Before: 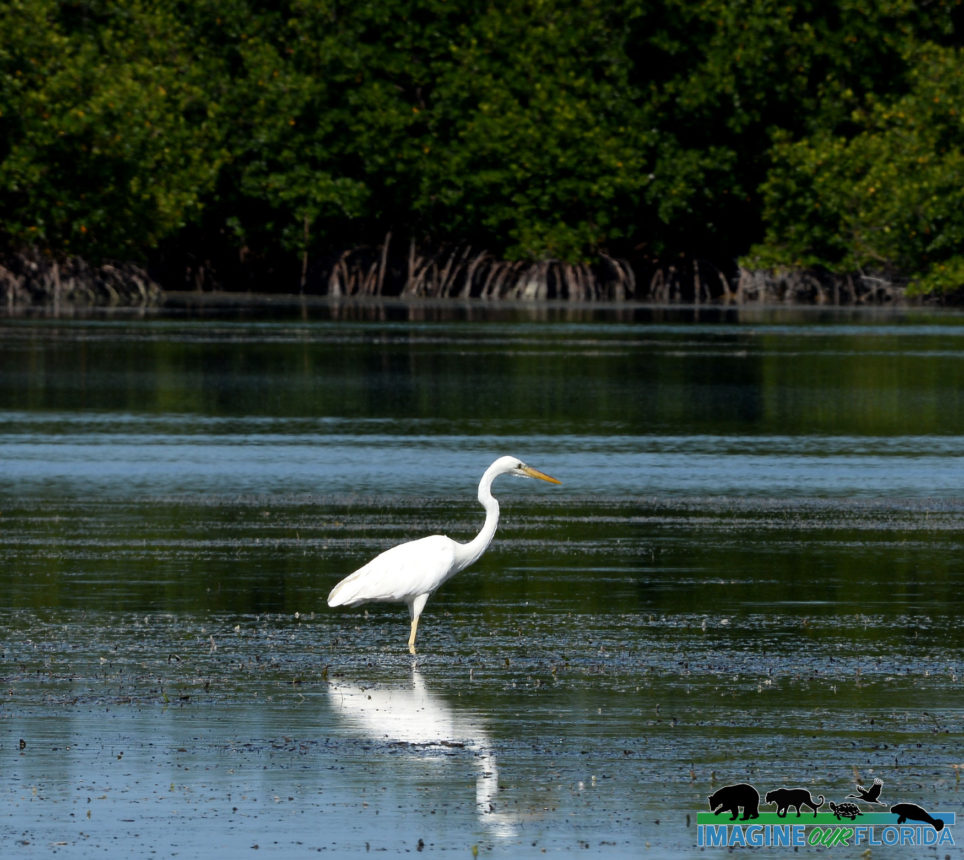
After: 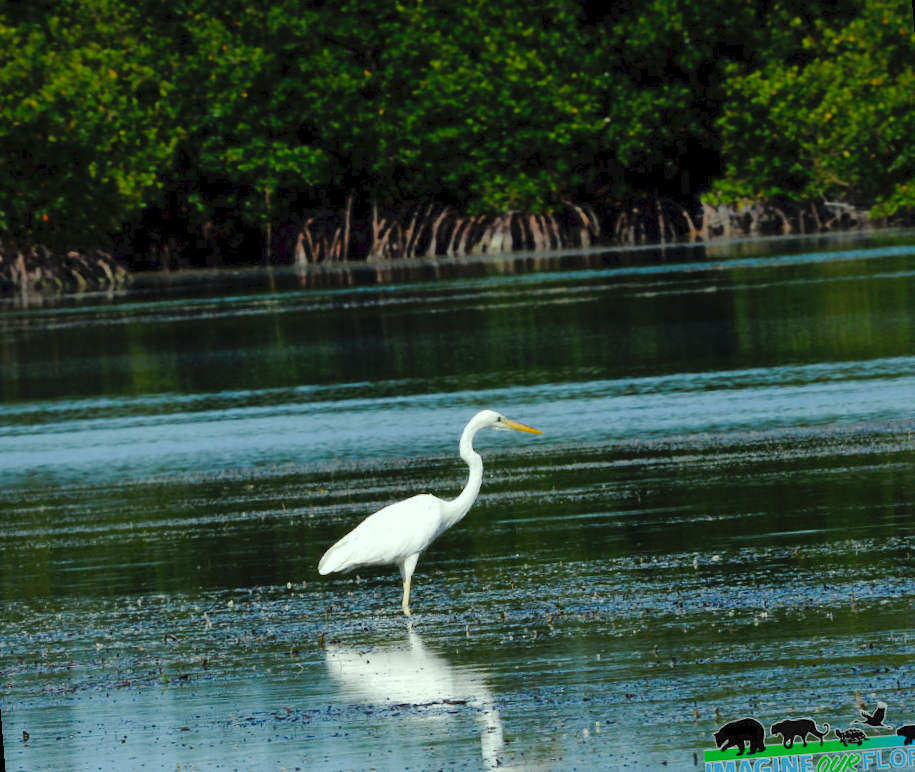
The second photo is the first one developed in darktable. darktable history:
color correction: highlights a* -8, highlights b* 3.1
tone curve: curves: ch0 [(0, 0) (0.003, 0.023) (0.011, 0.029) (0.025, 0.037) (0.044, 0.047) (0.069, 0.057) (0.1, 0.075) (0.136, 0.103) (0.177, 0.145) (0.224, 0.193) (0.277, 0.266) (0.335, 0.362) (0.399, 0.473) (0.468, 0.569) (0.543, 0.655) (0.623, 0.73) (0.709, 0.804) (0.801, 0.874) (0.898, 0.924) (1, 1)], preserve colors none
rotate and perspective: rotation -4.57°, crop left 0.054, crop right 0.944, crop top 0.087, crop bottom 0.914
shadows and highlights: on, module defaults
